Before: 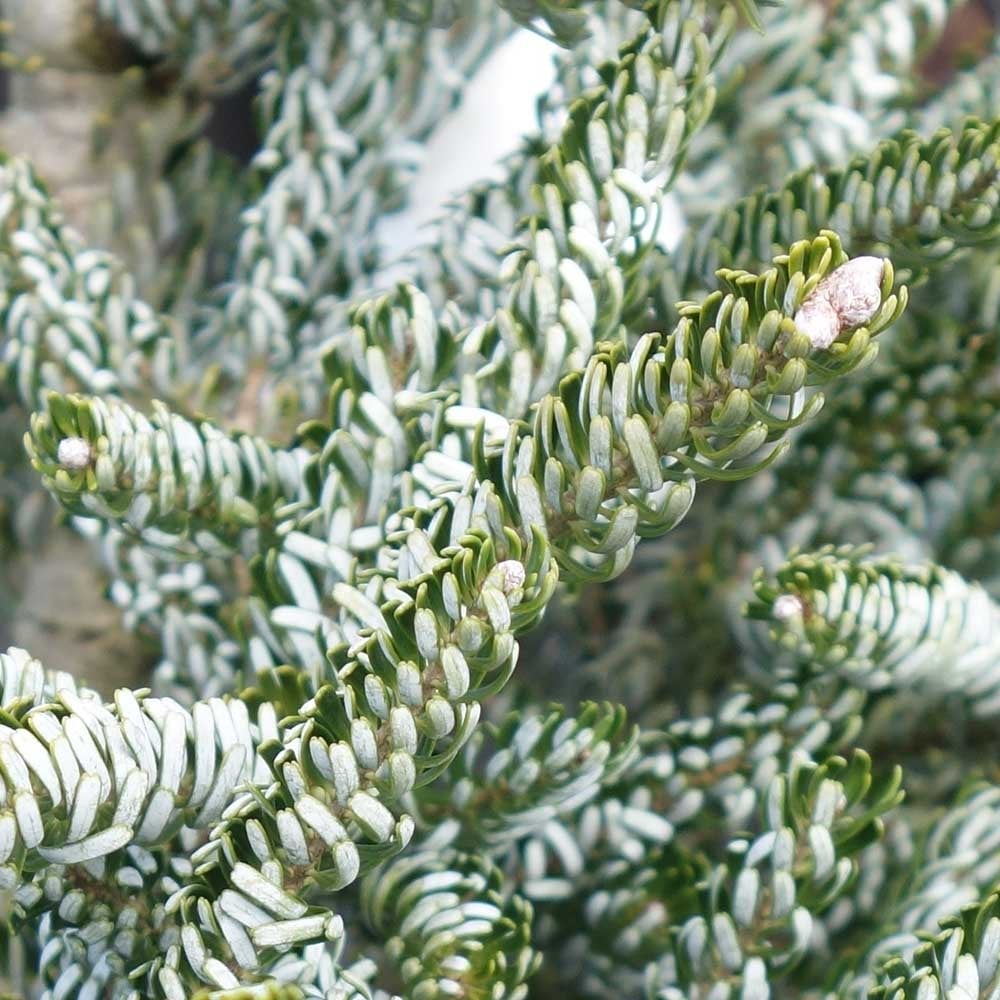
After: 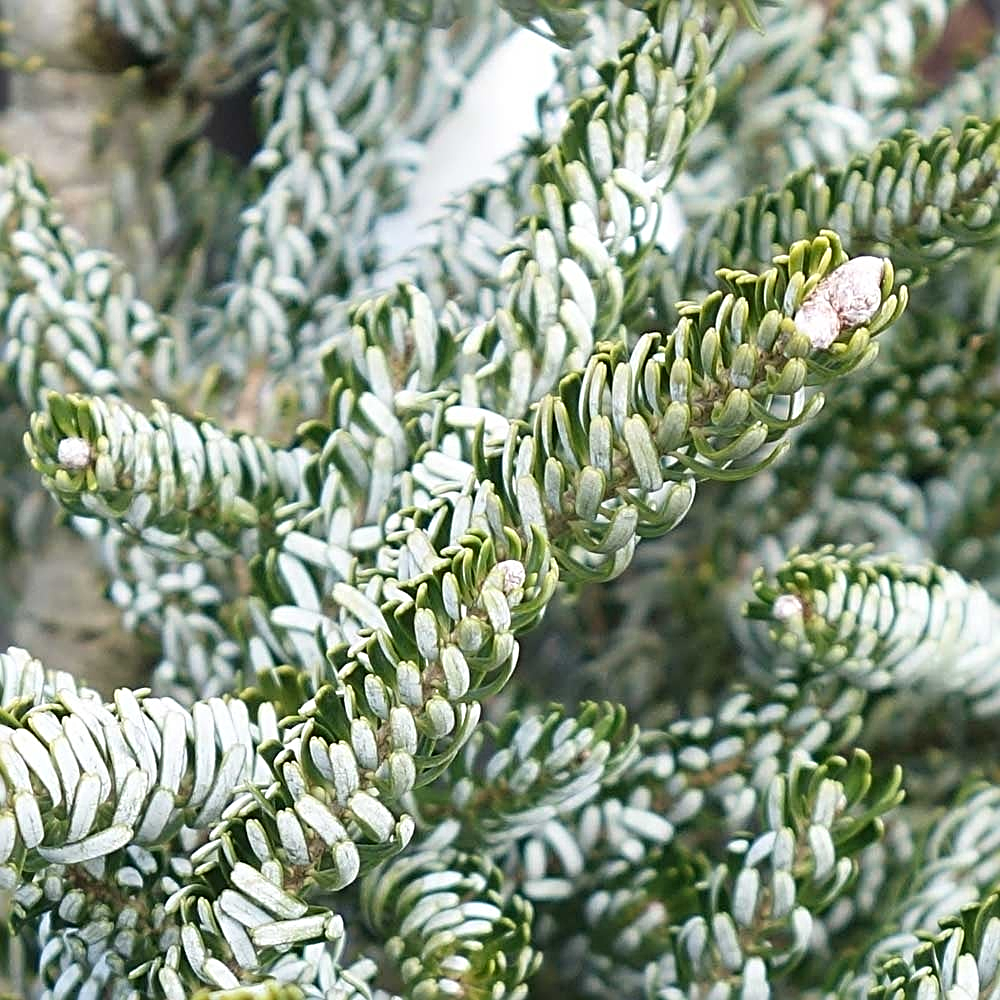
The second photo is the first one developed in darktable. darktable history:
contrast brightness saturation: contrast 0.1, brightness 0.02, saturation 0.02
sharpen: radius 3.025, amount 0.757
